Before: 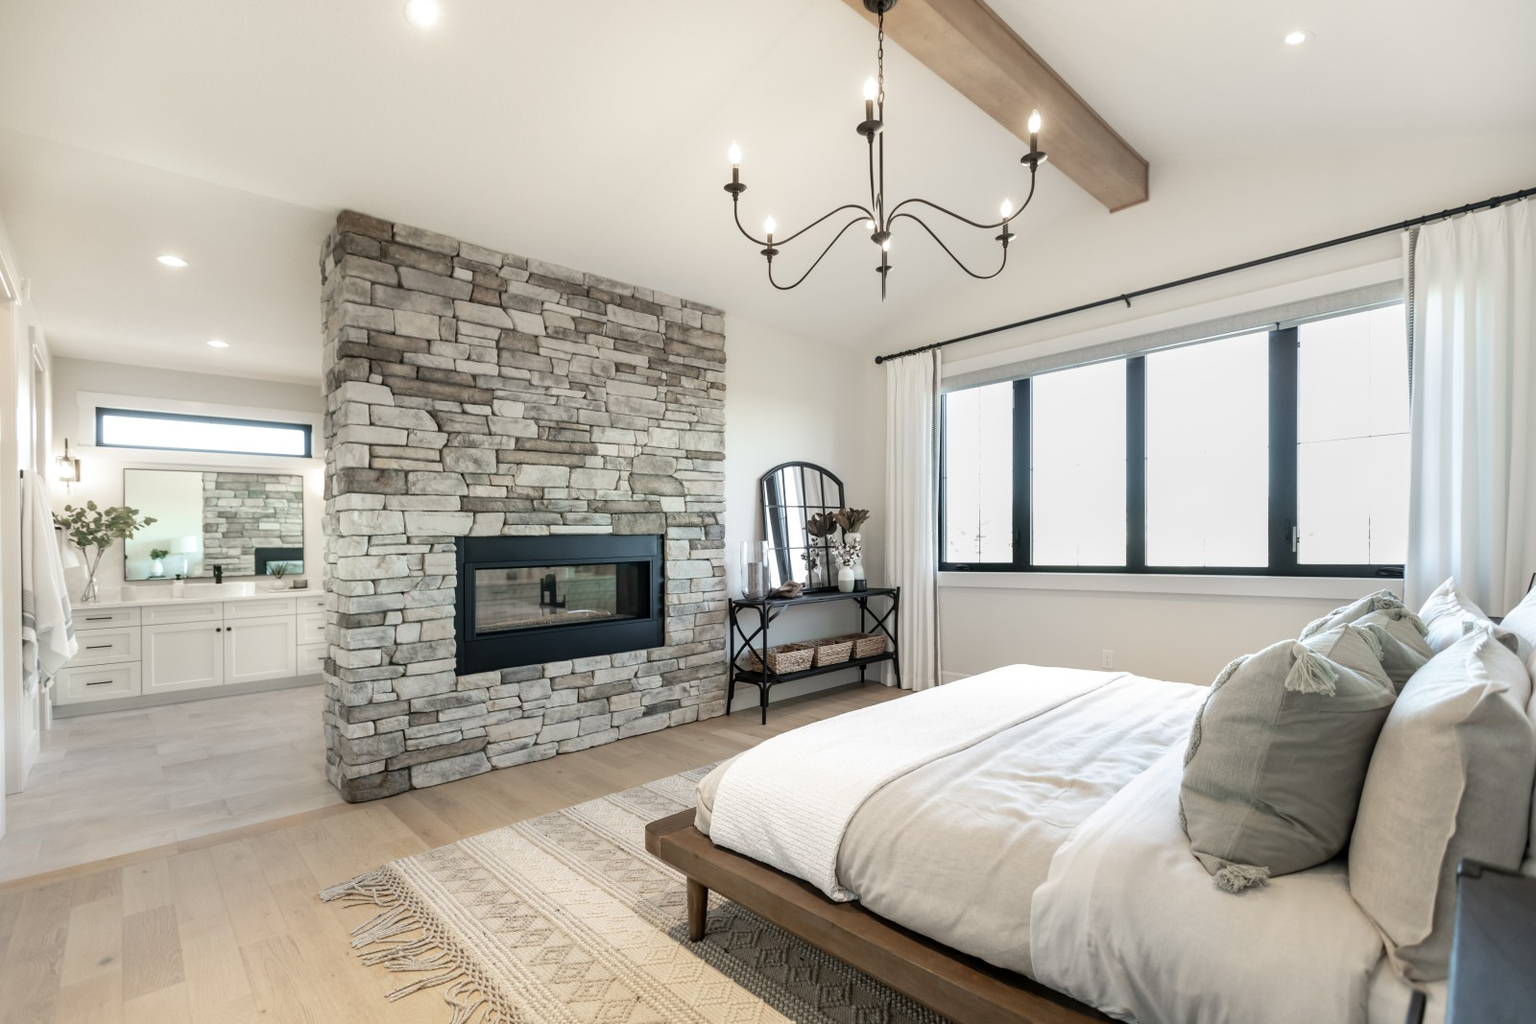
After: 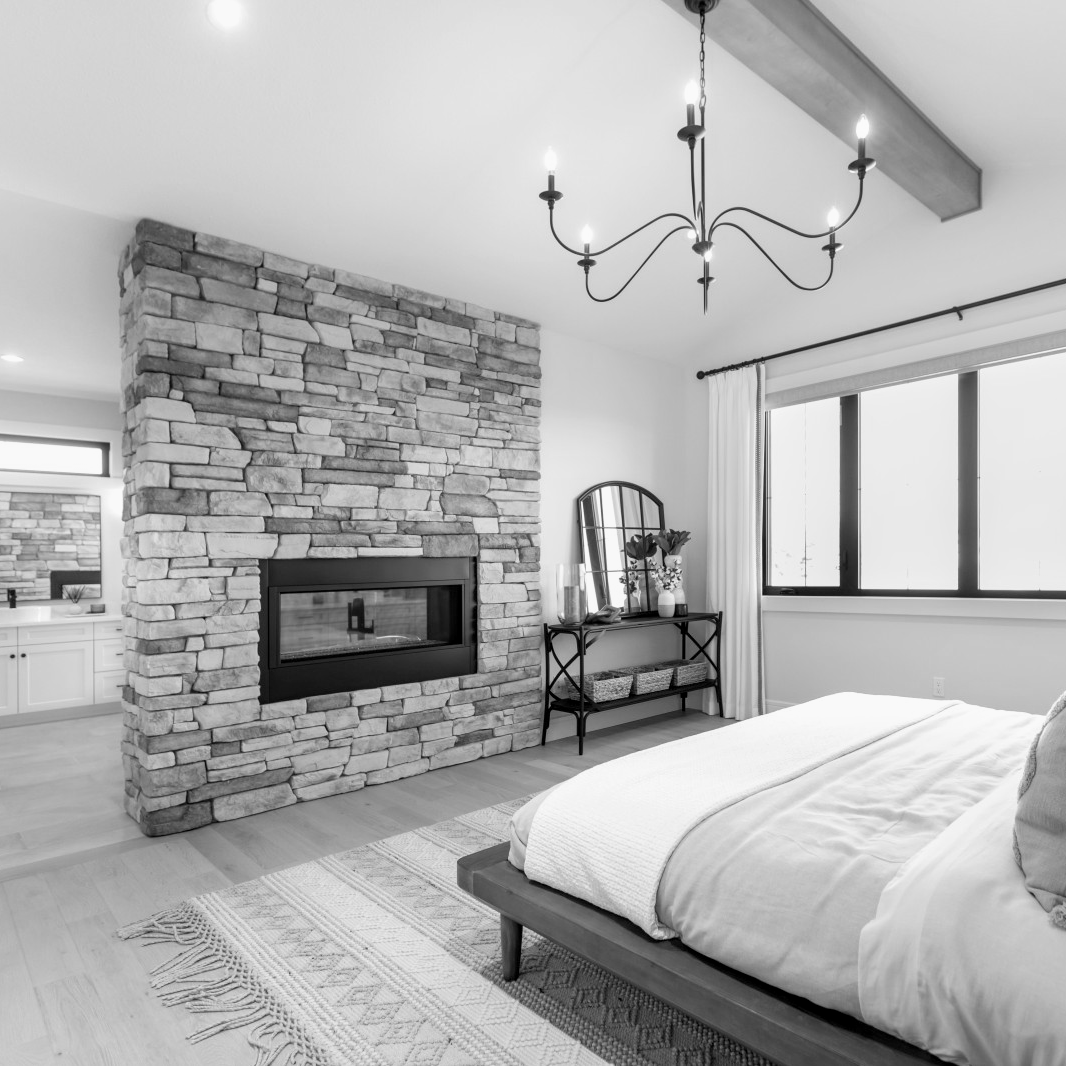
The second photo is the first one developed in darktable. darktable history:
monochrome: a 32, b 64, size 2.3
levels: levels [0.018, 0.493, 1]
color correction: highlights a* -5.94, highlights b* 11.19
crop and rotate: left 13.537%, right 19.796%
white balance: emerald 1
velvia: strength 27%
contrast brightness saturation: saturation 0.13
